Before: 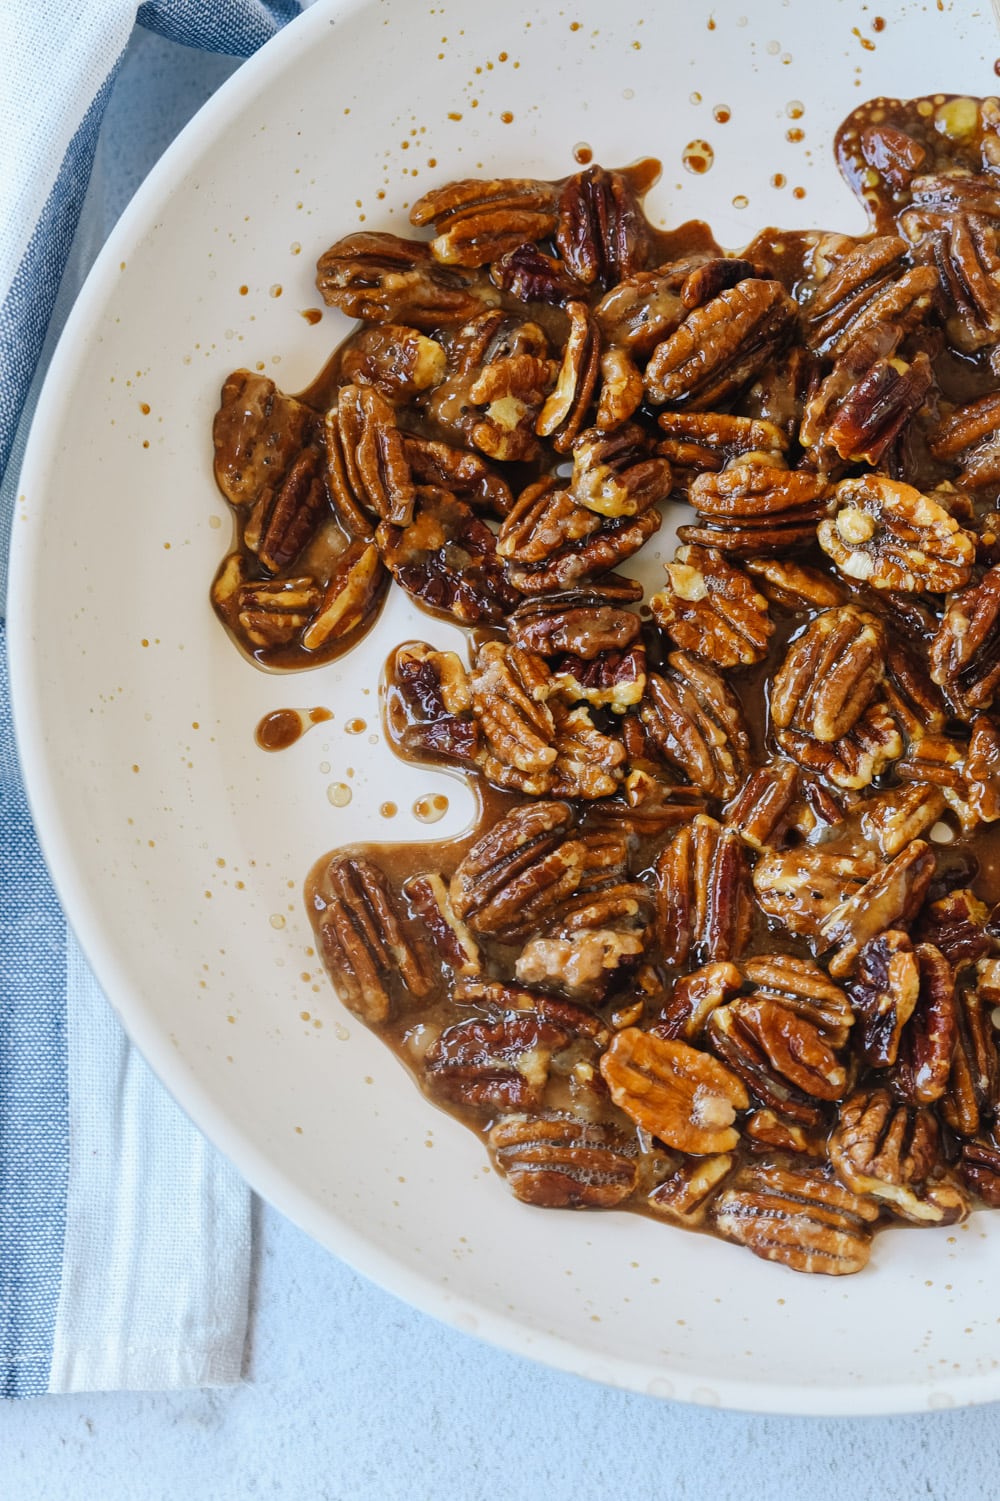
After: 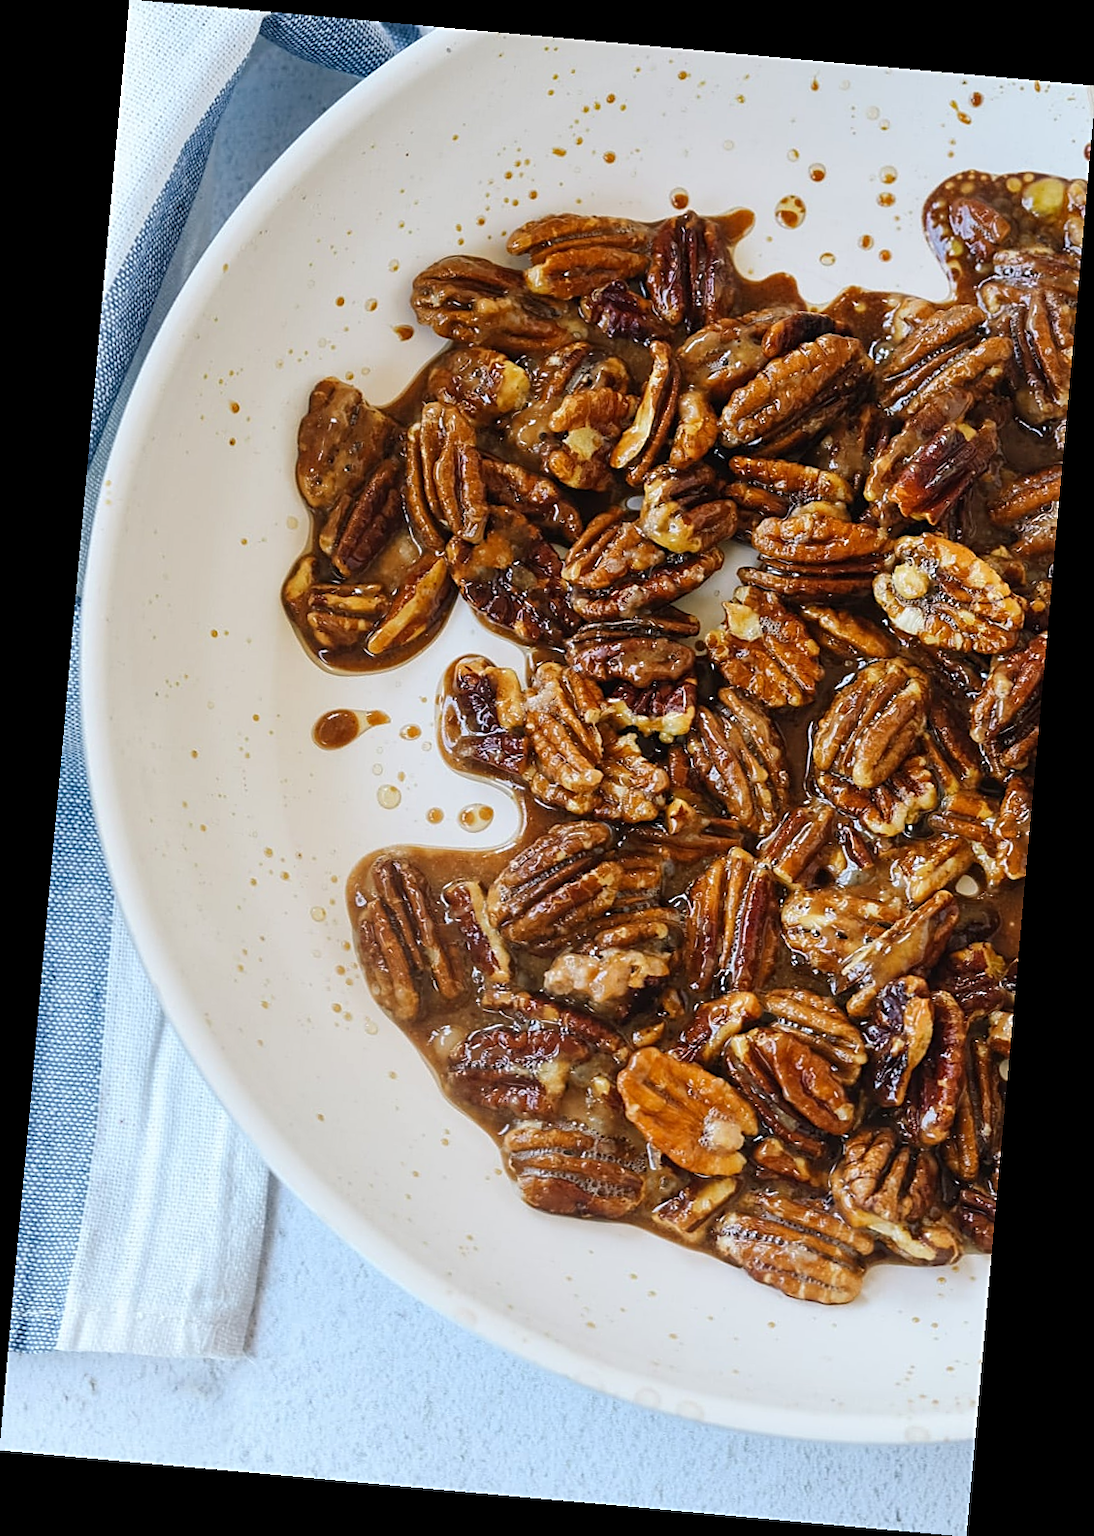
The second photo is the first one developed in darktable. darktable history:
sharpen: on, module defaults
rotate and perspective: rotation 5.12°, automatic cropping off
levels: levels [0, 0.492, 0.984]
